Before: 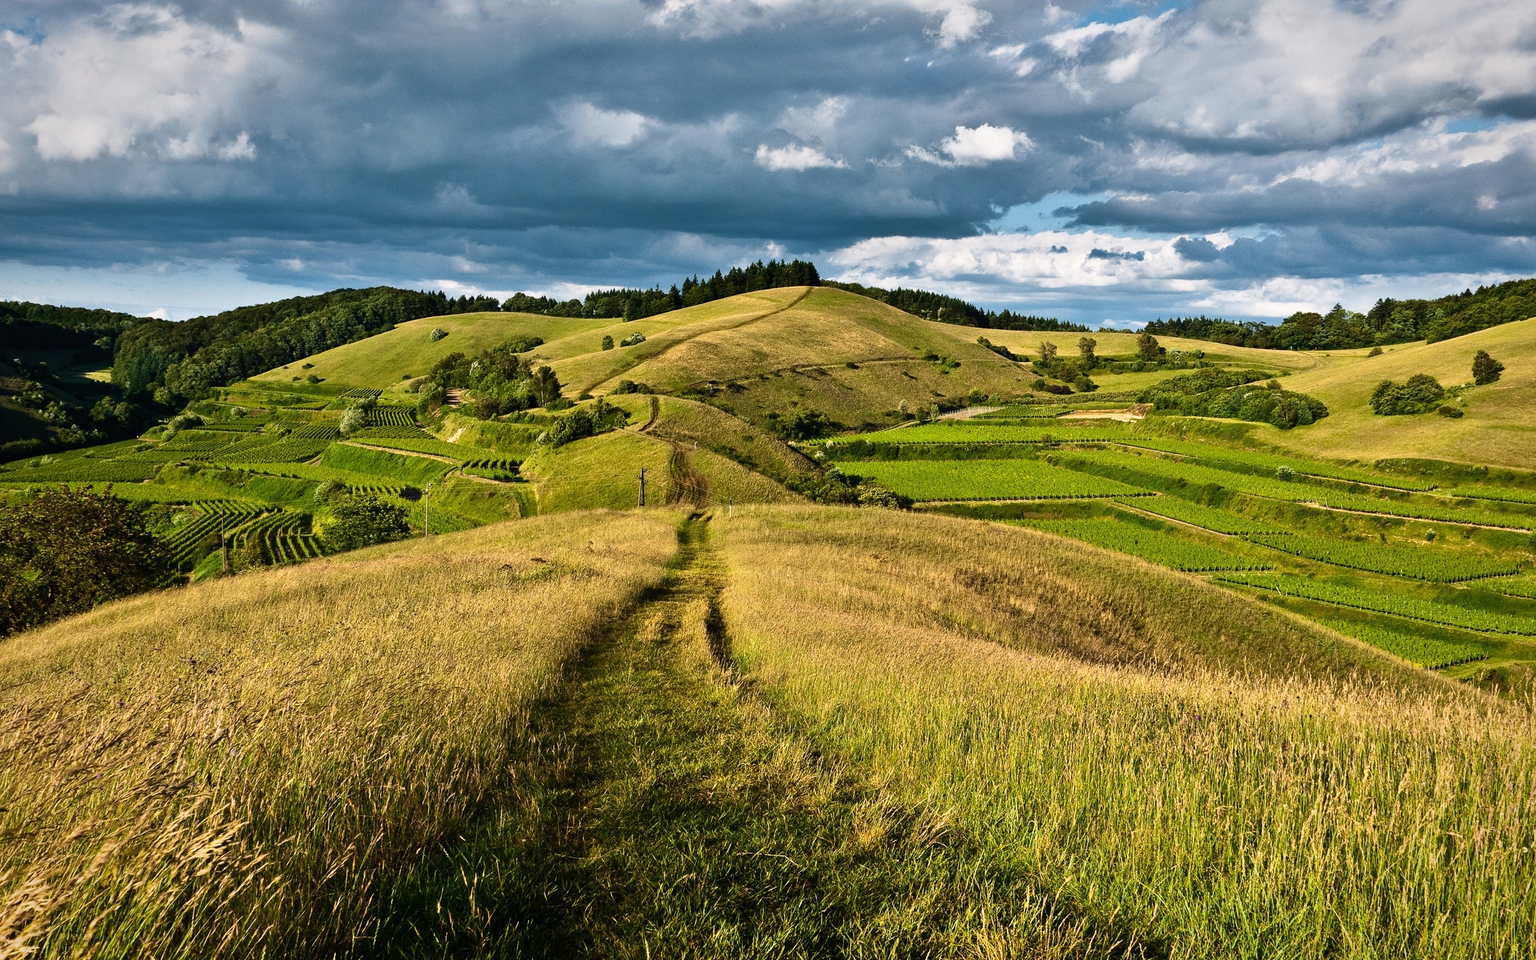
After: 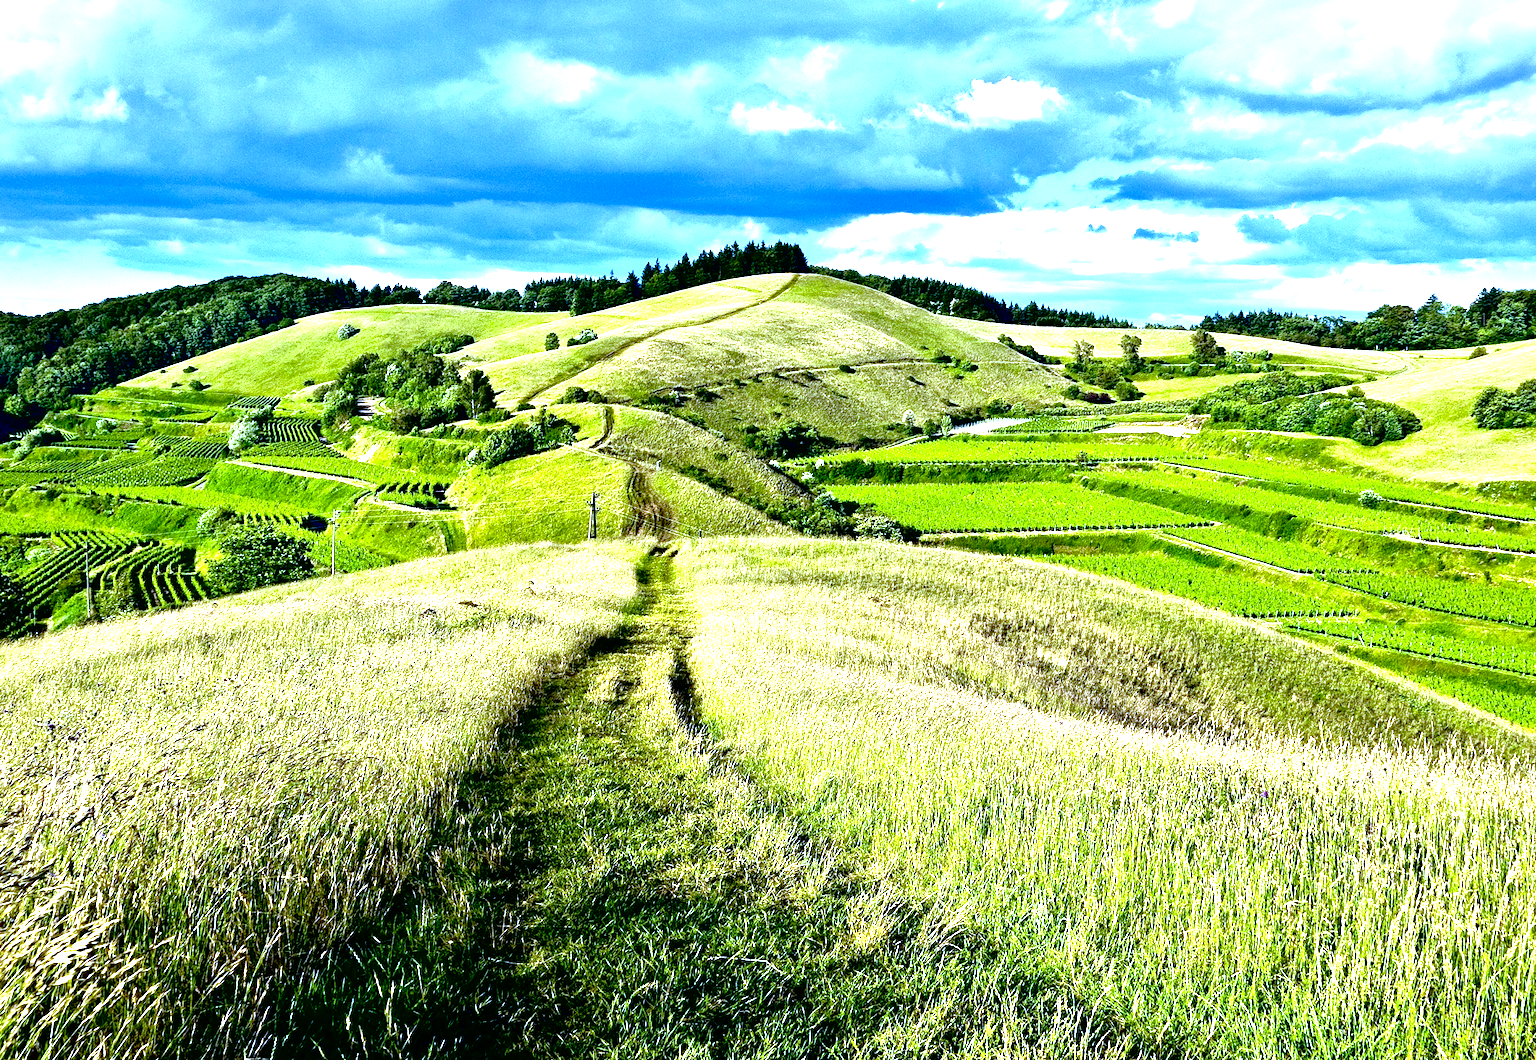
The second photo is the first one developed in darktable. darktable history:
crop: left 9.807%, top 6.259%, right 7.334%, bottom 2.177%
local contrast: mode bilateral grid, contrast 20, coarseness 50, detail 120%, midtone range 0.2
exposure: black level correction 0.016, exposure 1.774 EV, compensate highlight preservation false
white balance: red 0.766, blue 1.537
